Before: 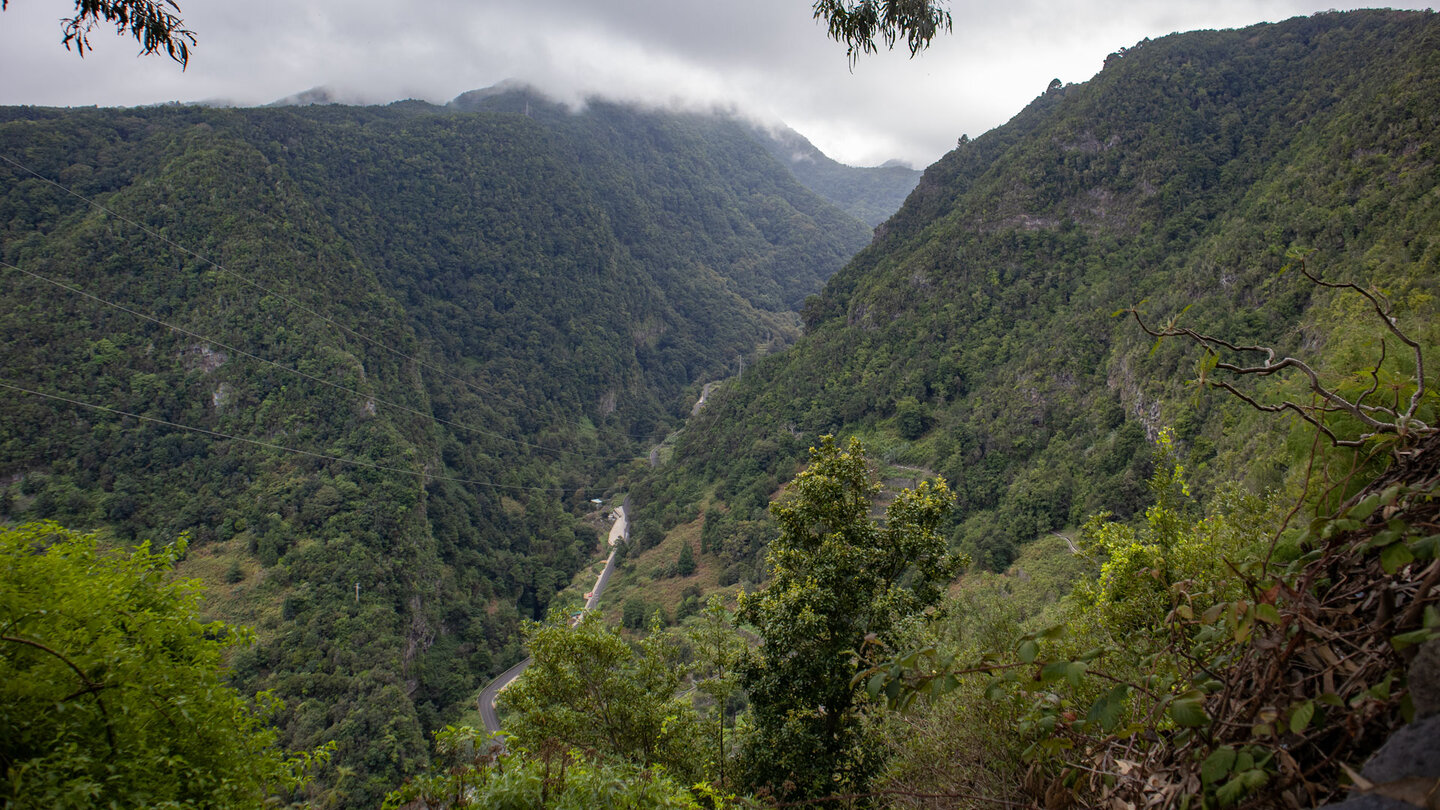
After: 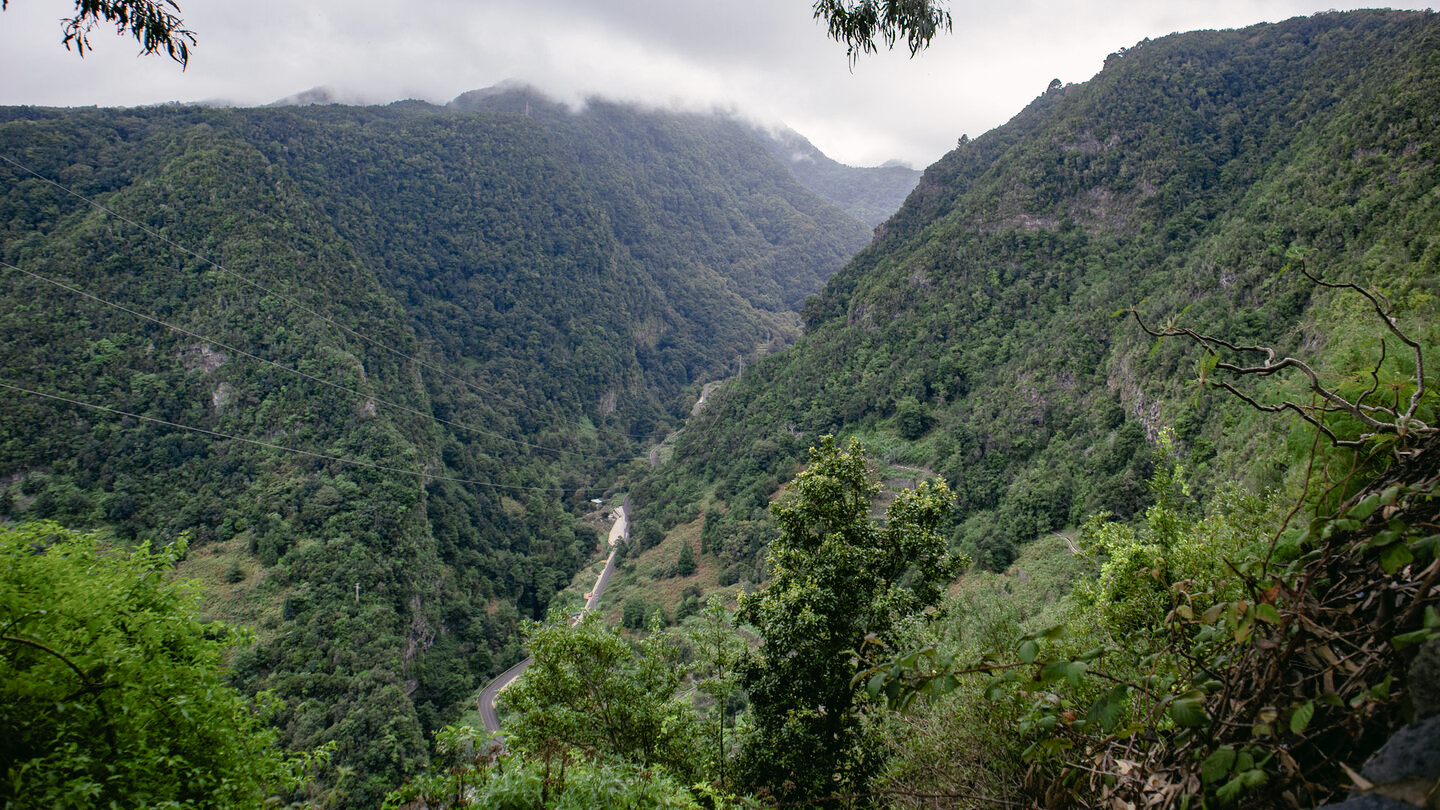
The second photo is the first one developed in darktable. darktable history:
tone curve: curves: ch0 [(0, 0) (0.003, 0.003) (0.011, 0.006) (0.025, 0.015) (0.044, 0.025) (0.069, 0.034) (0.1, 0.052) (0.136, 0.092) (0.177, 0.157) (0.224, 0.228) (0.277, 0.305) (0.335, 0.392) (0.399, 0.466) (0.468, 0.543) (0.543, 0.612) (0.623, 0.692) (0.709, 0.78) (0.801, 0.865) (0.898, 0.935) (1, 1)], preserve colors none
color look up table: target L [91.82, 91.32, 93.6, 90.09, 87.57, 65.02, 67.64, 59.02, 58.12, 40.56, 38.55, 17.4, 200.1, 83.56, 65.96, 65.51, 65.23, 62.63, 50.14, 48.77, 44.24, 42.38, 40.79, 24.3, 20.89, 15.1, 78.82, 77.63, 69.52, 66.03, 60.78, 59.59, 55.16, 49.19, 48.85, 41.91, 36.33, 34.22, 34.02, 29.57, 13.41, 8.541, 97.49, 91.97, 76.95, 56.56, 54.2, 52.66, 33.21], target a [-36.31, -14.68, -20.38, -32.76, -53.12, -23.95, -12.82, -33.93, -55.92, -18.01, -34.43, -16.55, 0, 1.525, 14.95, 29.71, 5.667, 40.06, 53.52, 72.11, 43.67, 26.08, 14.26, 29.85, 30.56, -0.196, 25.38, 6.209, 35.91, 37.41, 15.29, 69.59, 61.3, 24.86, 0.744, 55.93, 27.18, 31.42, 57.79, 12.18, 27.56, 7.387, -1.188, -29.48, -12.26, 0.883, -3.96, -23.72, -14.01], target b [29.59, 31.56, 6.961, 14.52, 27.9, 44.48, 7.118, 8.281, 34.76, 17.86, 26.26, 19.47, 0, 62.81, 17.23, 52.67, 59.83, 65.64, 15.03, 41.08, 46.03, 23.14, 39.45, 29.05, 4.279, 11.46, -23.45, -4.445, 2.29, -46.17, -49.47, -53.75, -25.02, -9.046, -1.062, -0.213, -43.37, -85.73, -76.53, -56.8, -46.9, -7.854, -0.425, -9.089, -30.77, -19.31, -43.58, -18.67, -6.408], num patches 49
